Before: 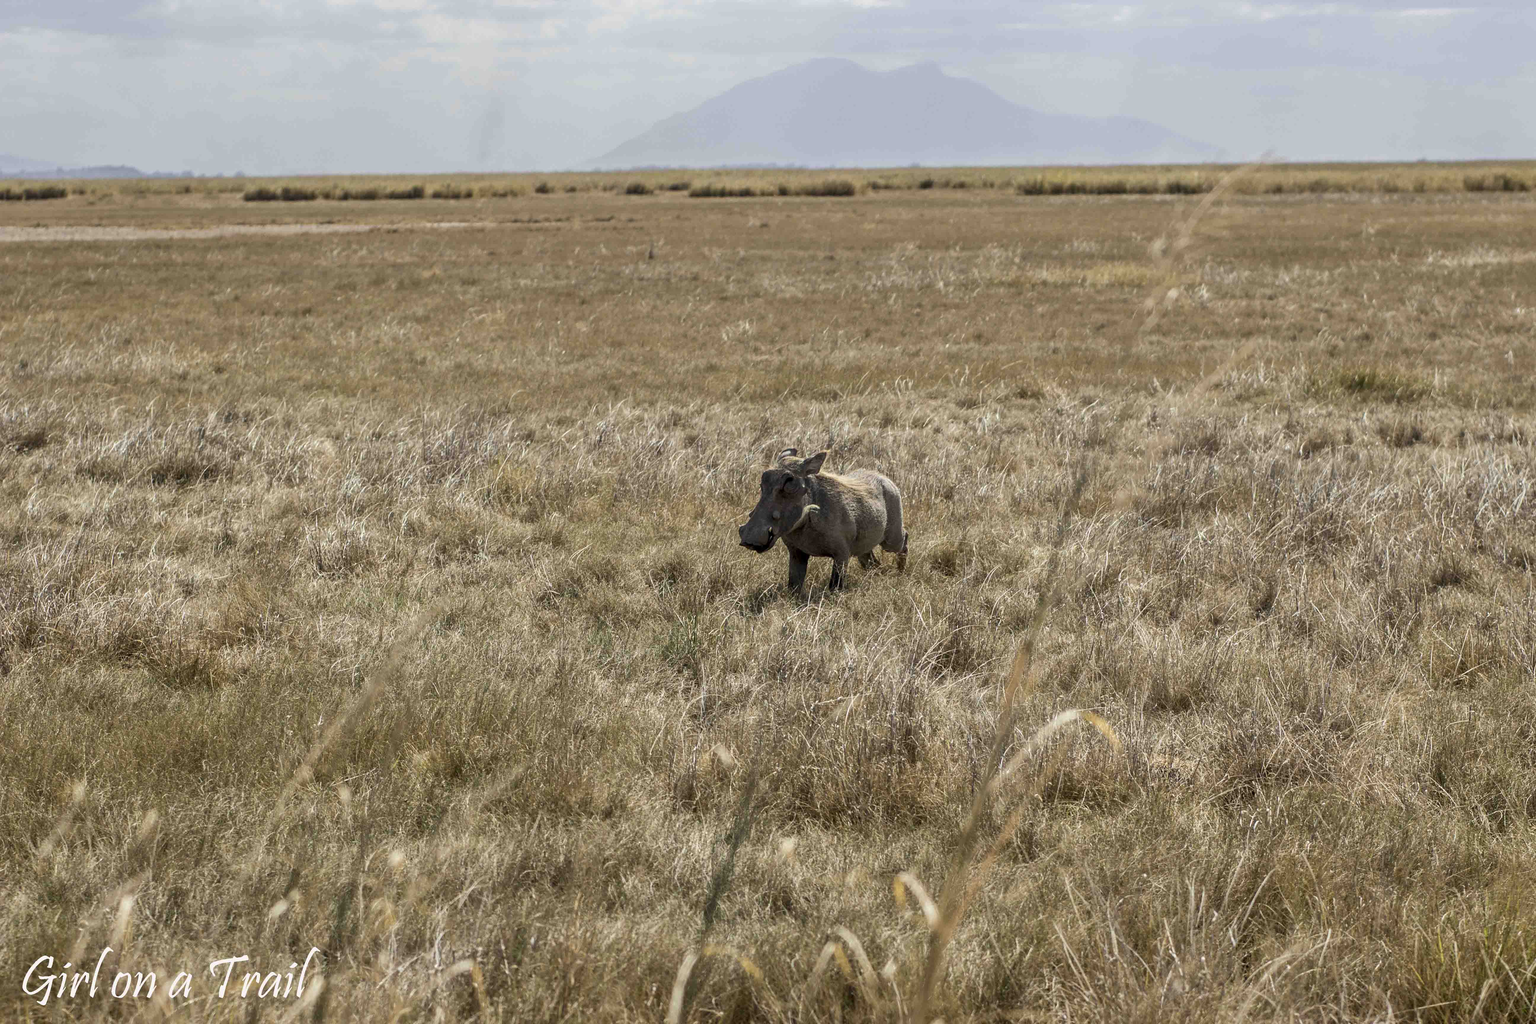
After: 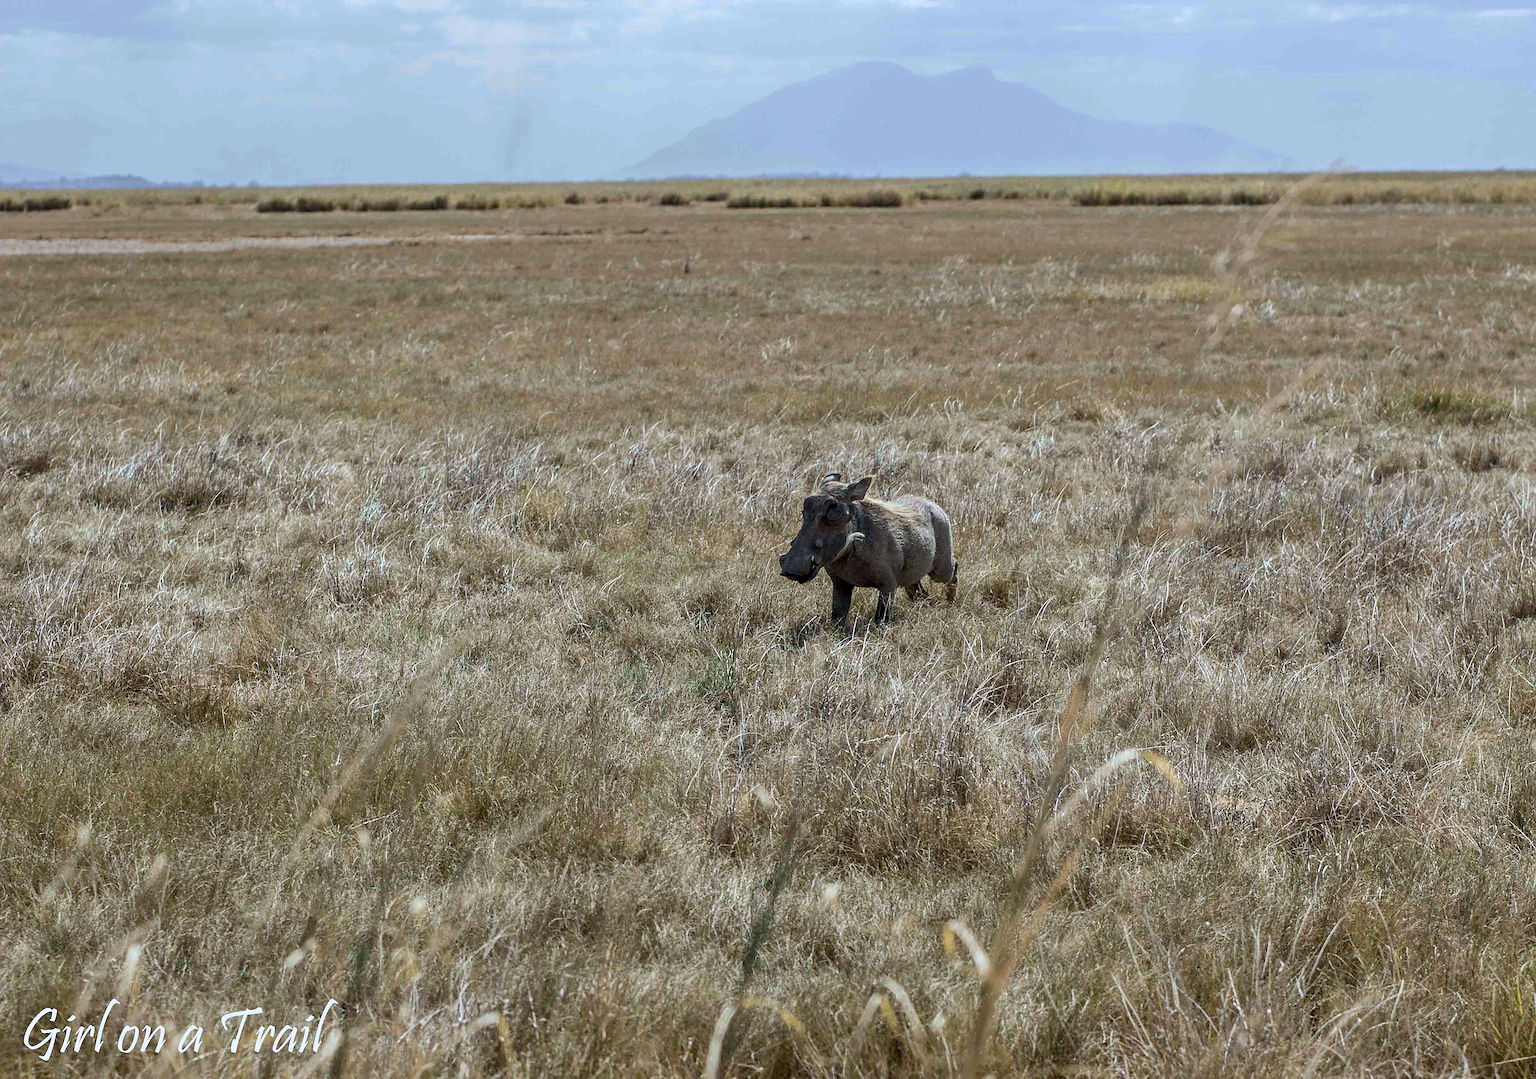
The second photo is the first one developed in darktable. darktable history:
crop and rotate: right 5.167%
white balance: red 0.931, blue 1.11
sharpen: on, module defaults
haze removal: strength 0.1, compatibility mode true, adaptive false
